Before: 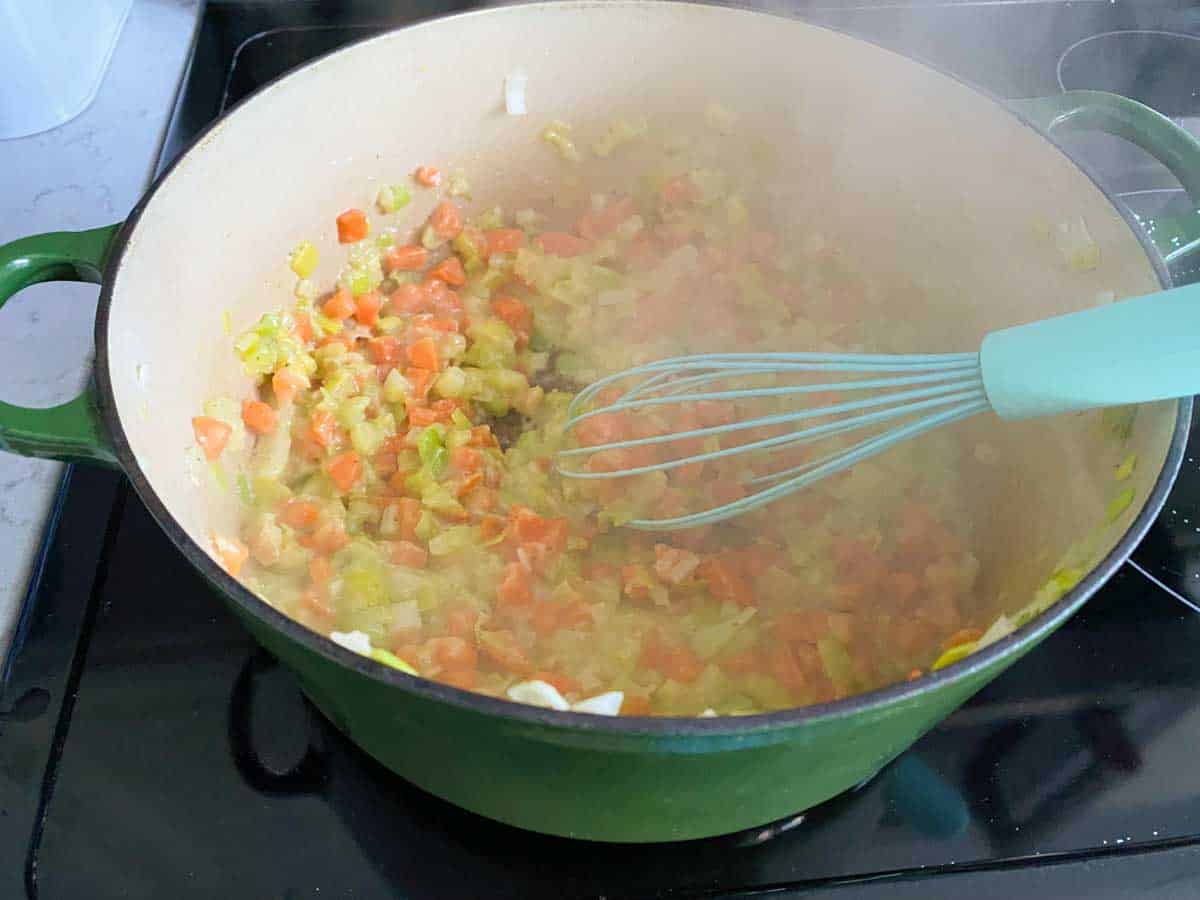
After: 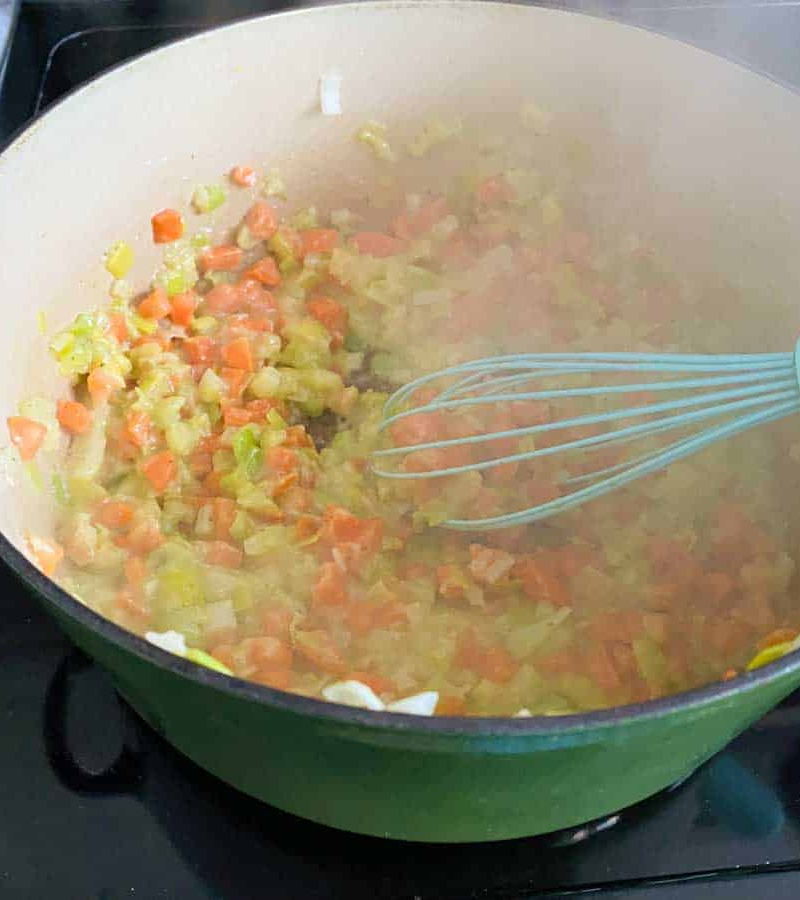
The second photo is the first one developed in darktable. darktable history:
crop: left 15.433%, right 17.881%
